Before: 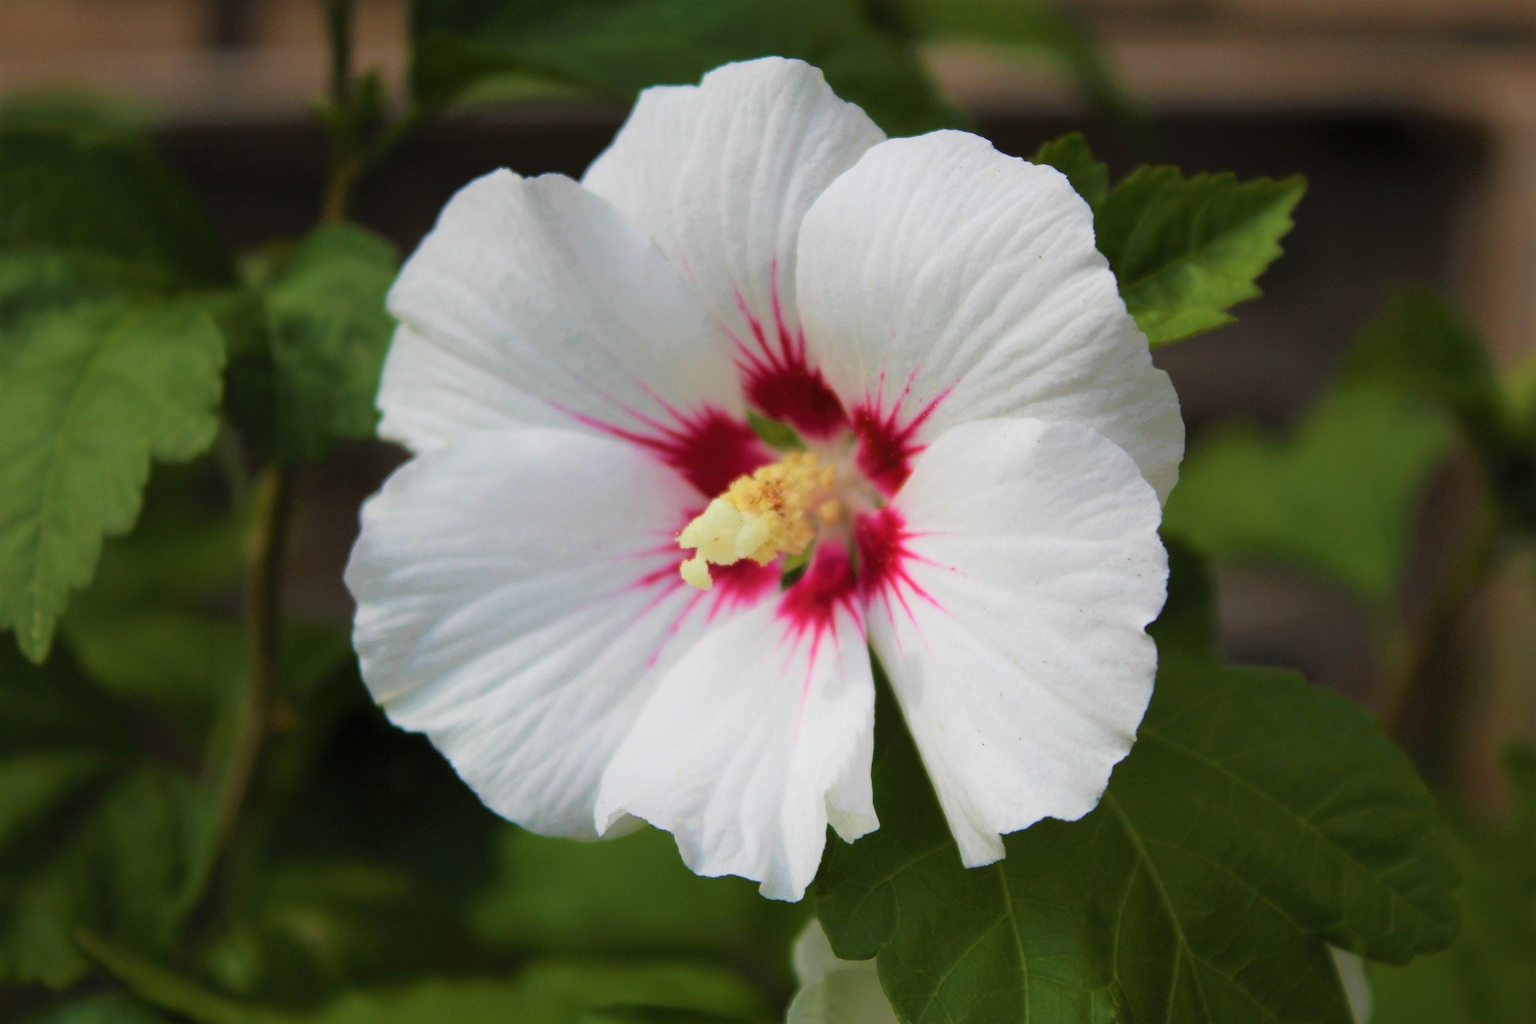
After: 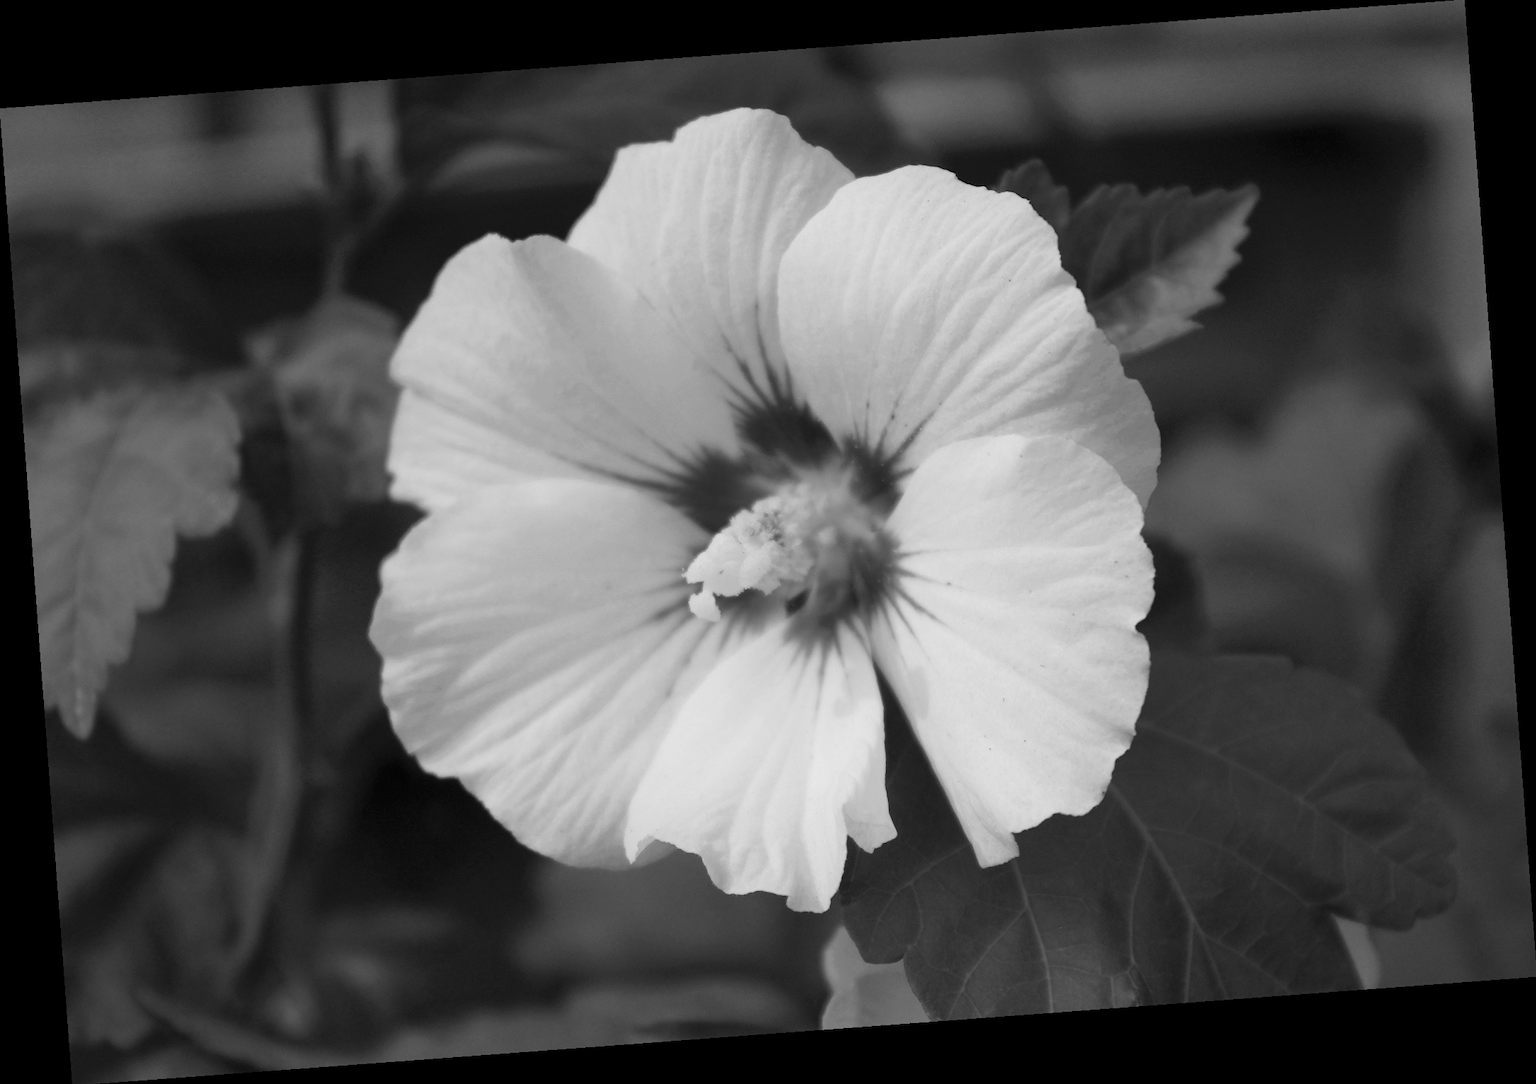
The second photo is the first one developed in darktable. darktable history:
color zones: curves: ch1 [(0, -0.014) (0.143, -0.013) (0.286, -0.013) (0.429, -0.016) (0.571, -0.019) (0.714, -0.015) (0.857, 0.002) (1, -0.014)]
rotate and perspective: rotation -4.25°, automatic cropping off
vignetting: fall-off start 116.67%, fall-off radius 59.26%, brightness -0.31, saturation -0.056
